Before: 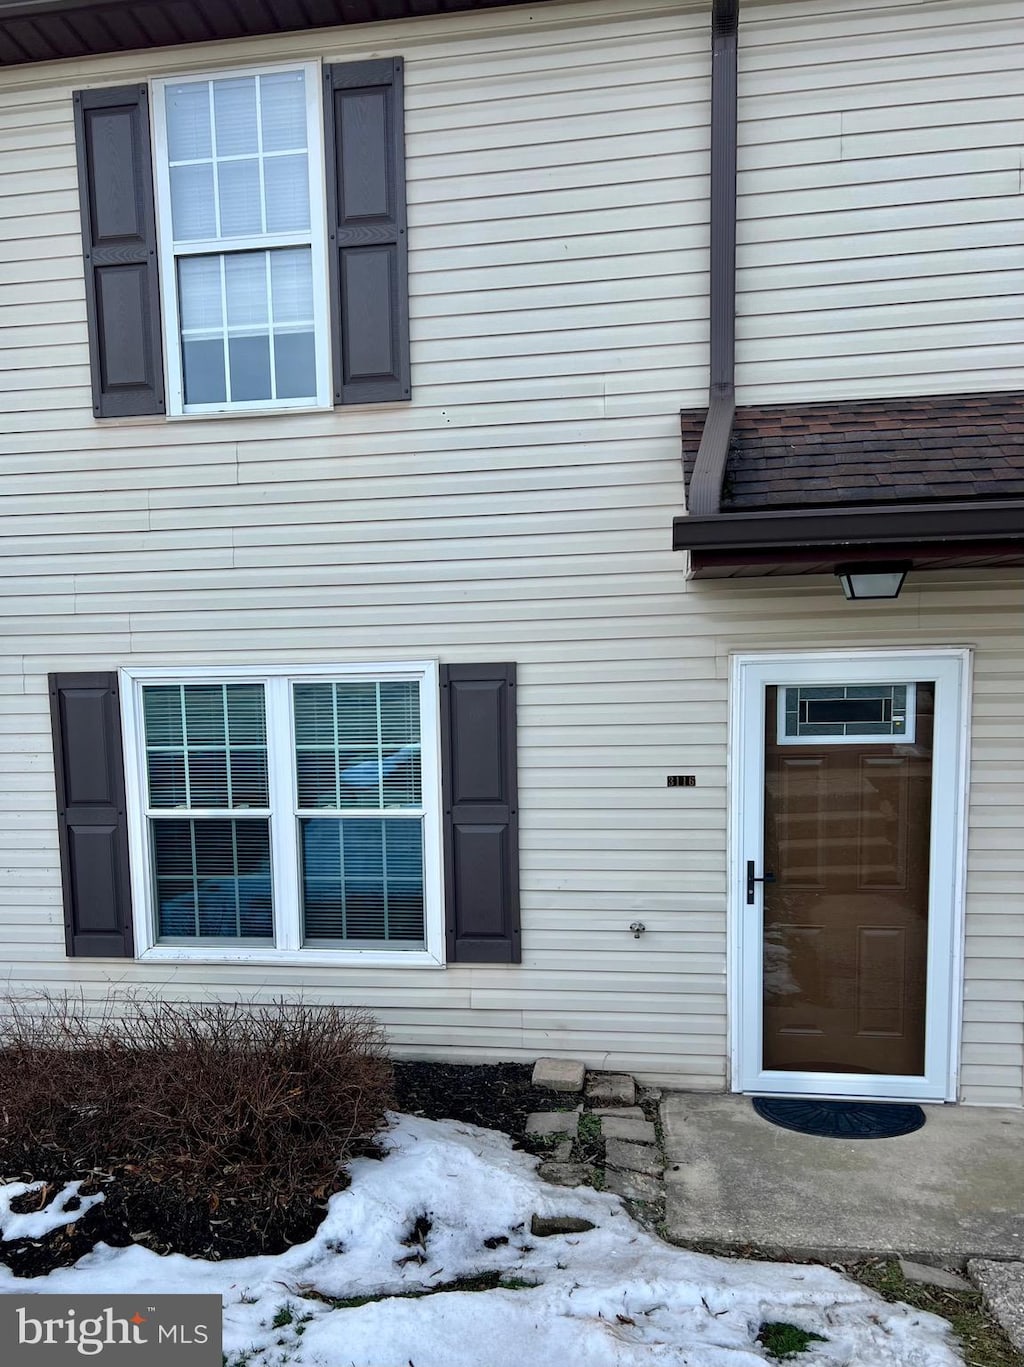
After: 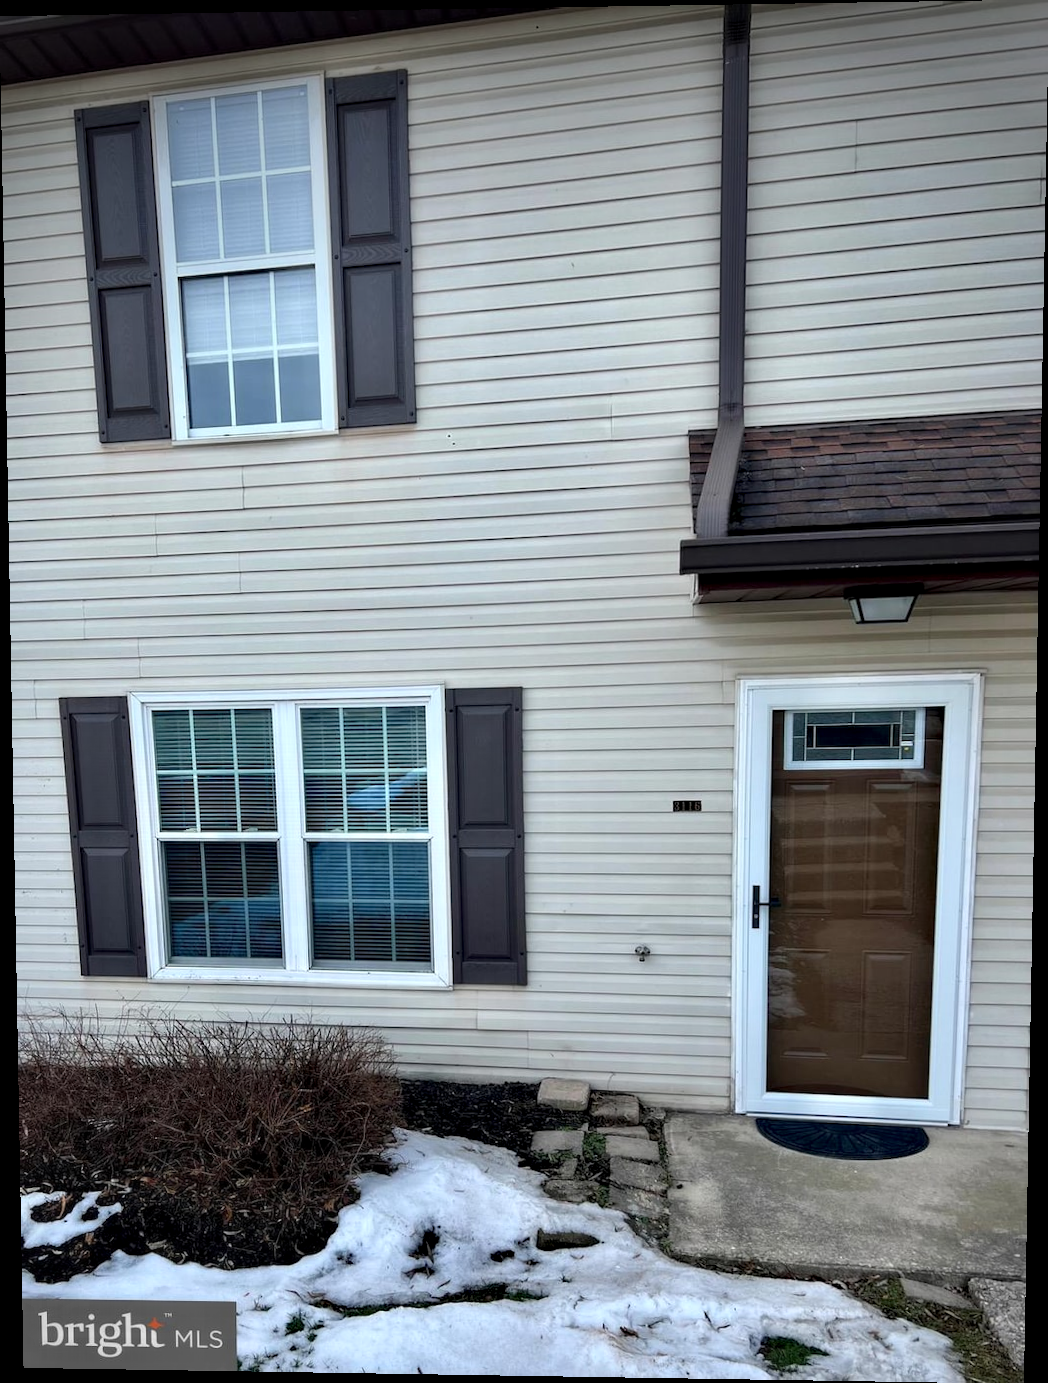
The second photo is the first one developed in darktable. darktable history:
vignetting: brightness -0.629, saturation -0.007, center (-0.028, 0.239)
rotate and perspective: lens shift (vertical) 0.048, lens shift (horizontal) -0.024, automatic cropping off
contrast equalizer: y [[0.514, 0.573, 0.581, 0.508, 0.5, 0.5], [0.5 ×6], [0.5 ×6], [0 ×6], [0 ×6]], mix 0.79
